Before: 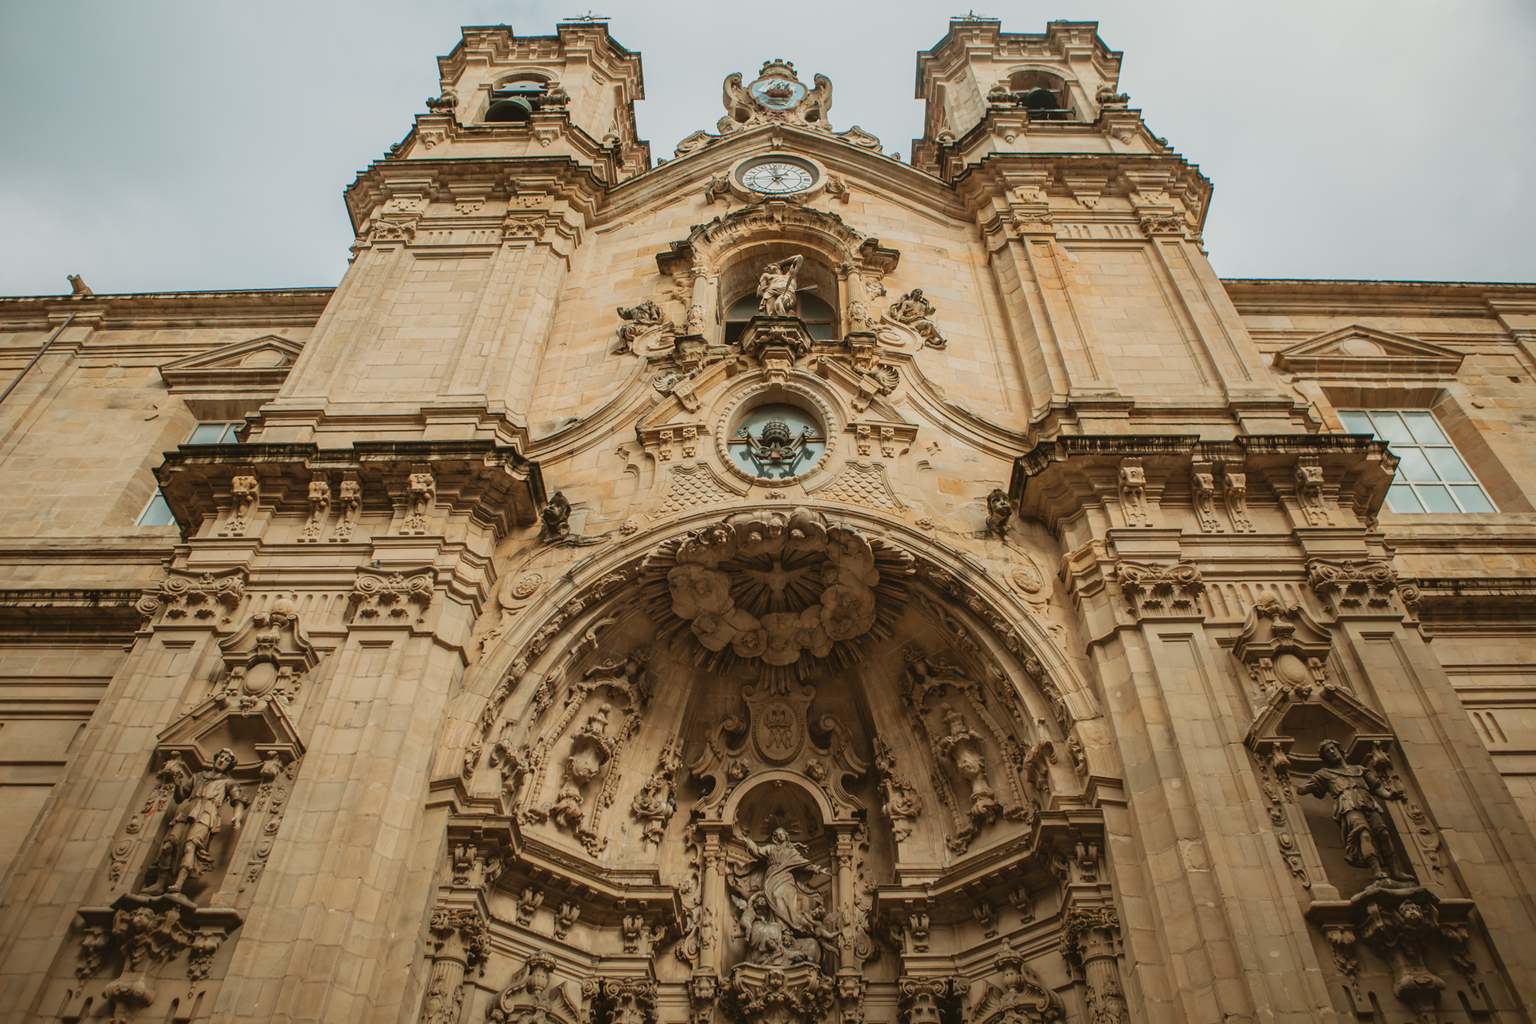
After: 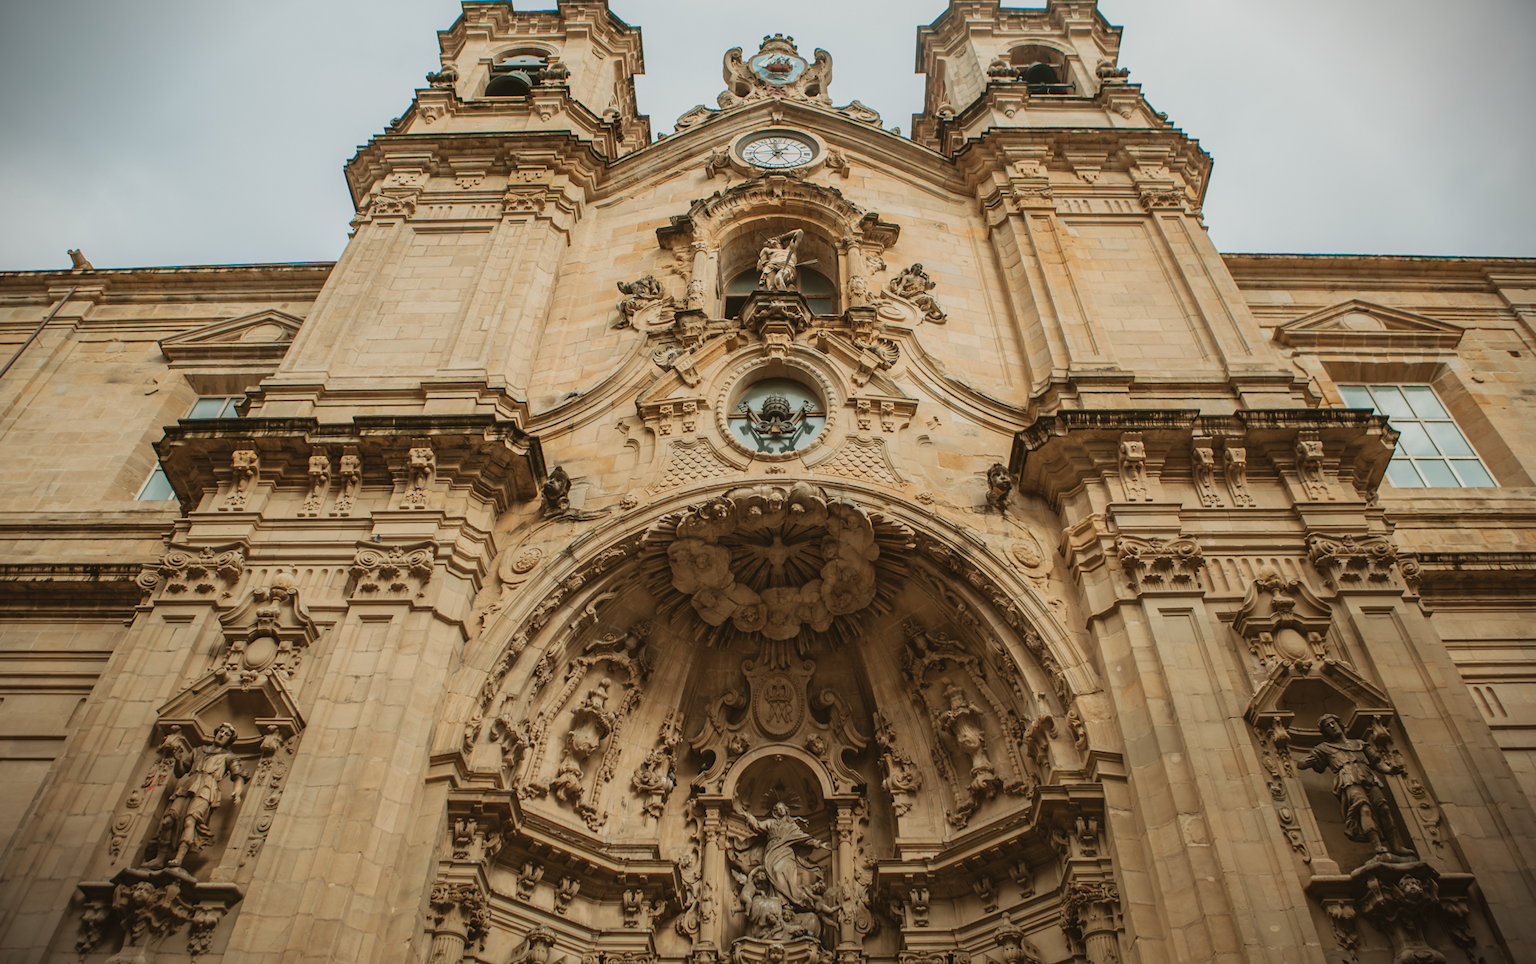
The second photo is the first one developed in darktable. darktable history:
crop and rotate: top 2.511%, bottom 3.255%
vignetting: fall-off start 97.2%, brightness -0.855, center (-0.013, 0), width/height ratio 1.185, unbound false
tone equalizer: mask exposure compensation -0.505 EV
